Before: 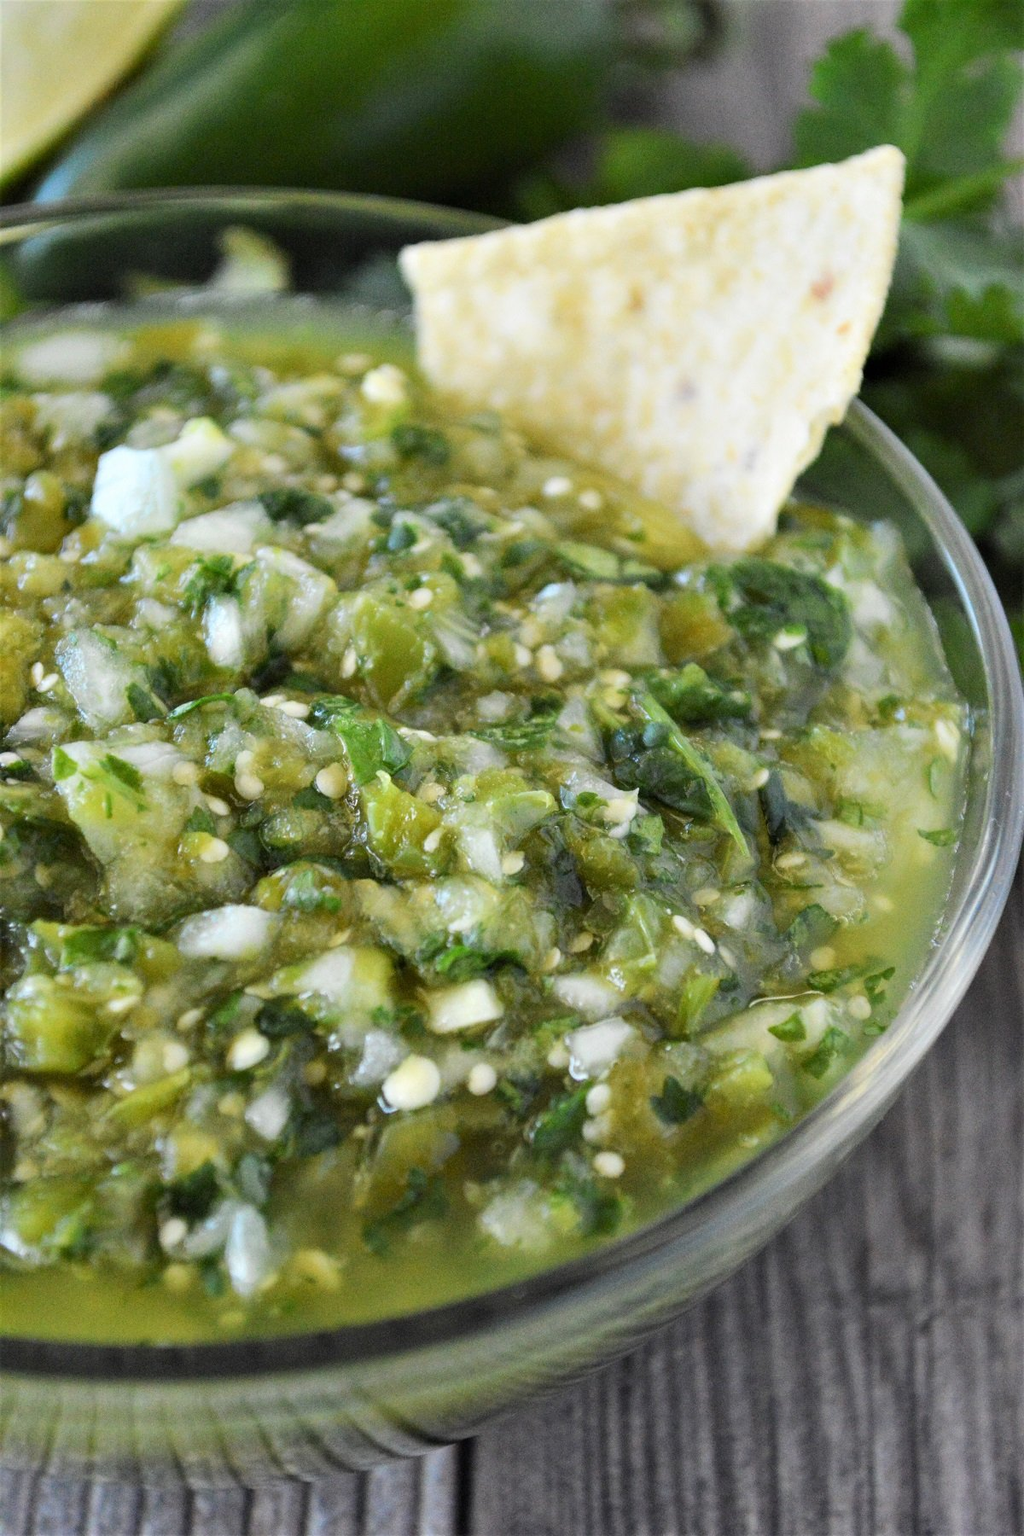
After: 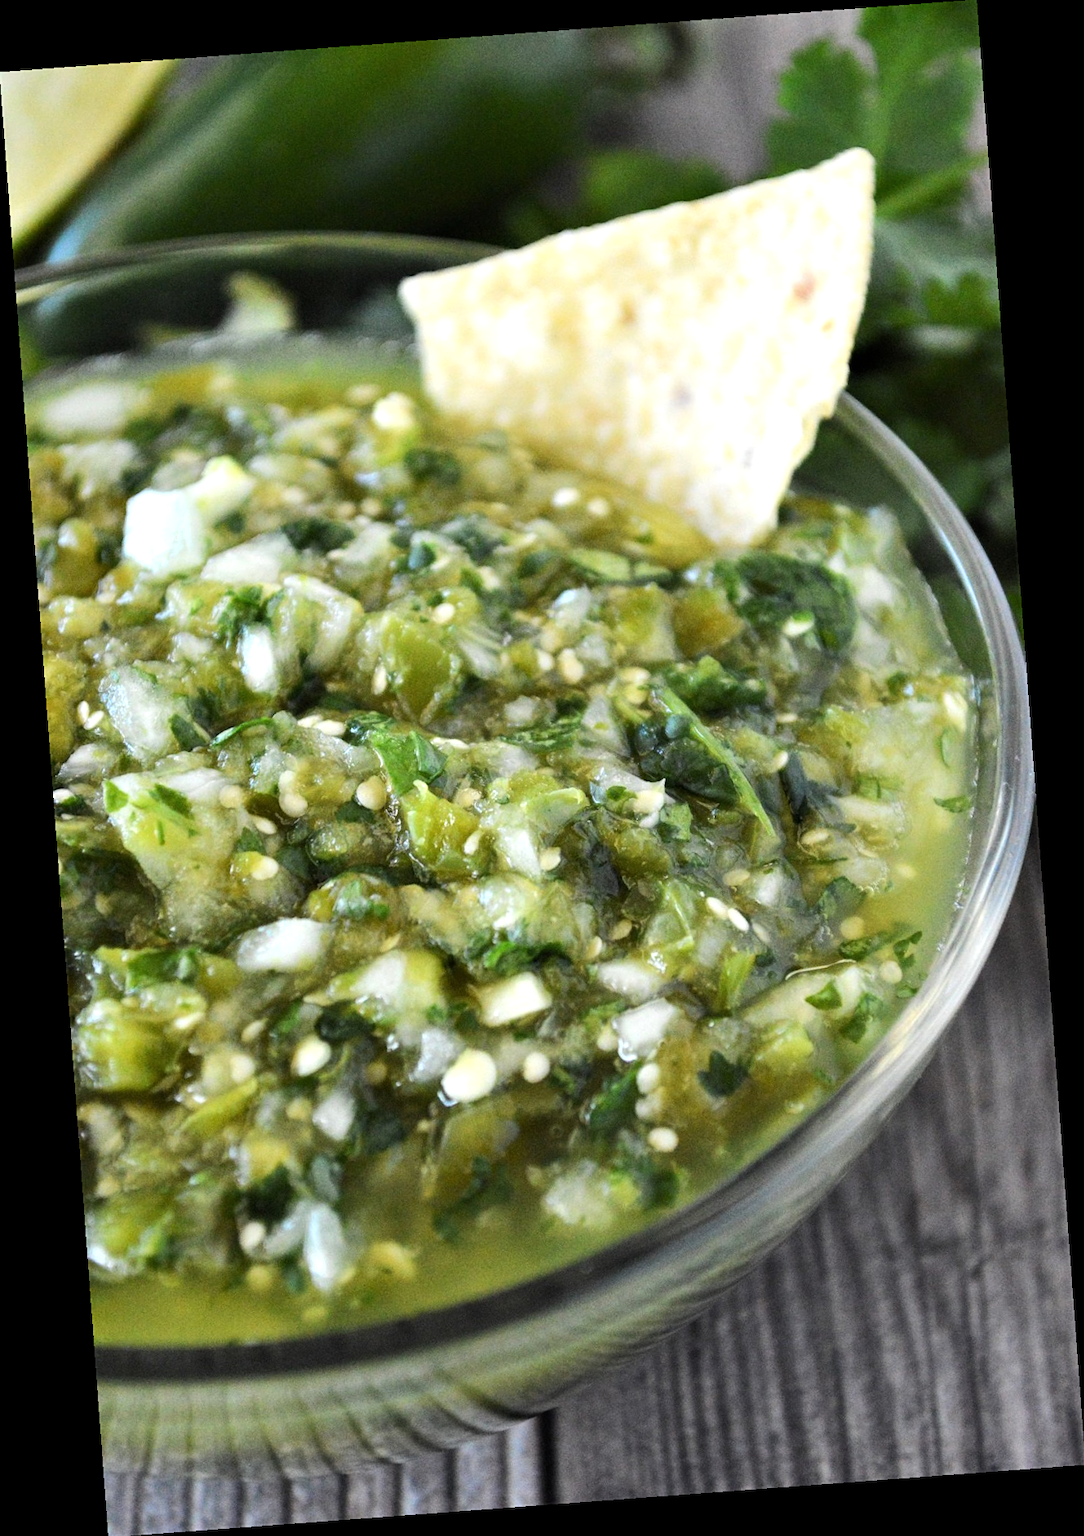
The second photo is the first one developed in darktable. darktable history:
rotate and perspective: rotation -4.25°, automatic cropping off
tone equalizer: -8 EV -0.417 EV, -7 EV -0.389 EV, -6 EV -0.333 EV, -5 EV -0.222 EV, -3 EV 0.222 EV, -2 EV 0.333 EV, -1 EV 0.389 EV, +0 EV 0.417 EV, edges refinement/feathering 500, mask exposure compensation -1.57 EV, preserve details no
